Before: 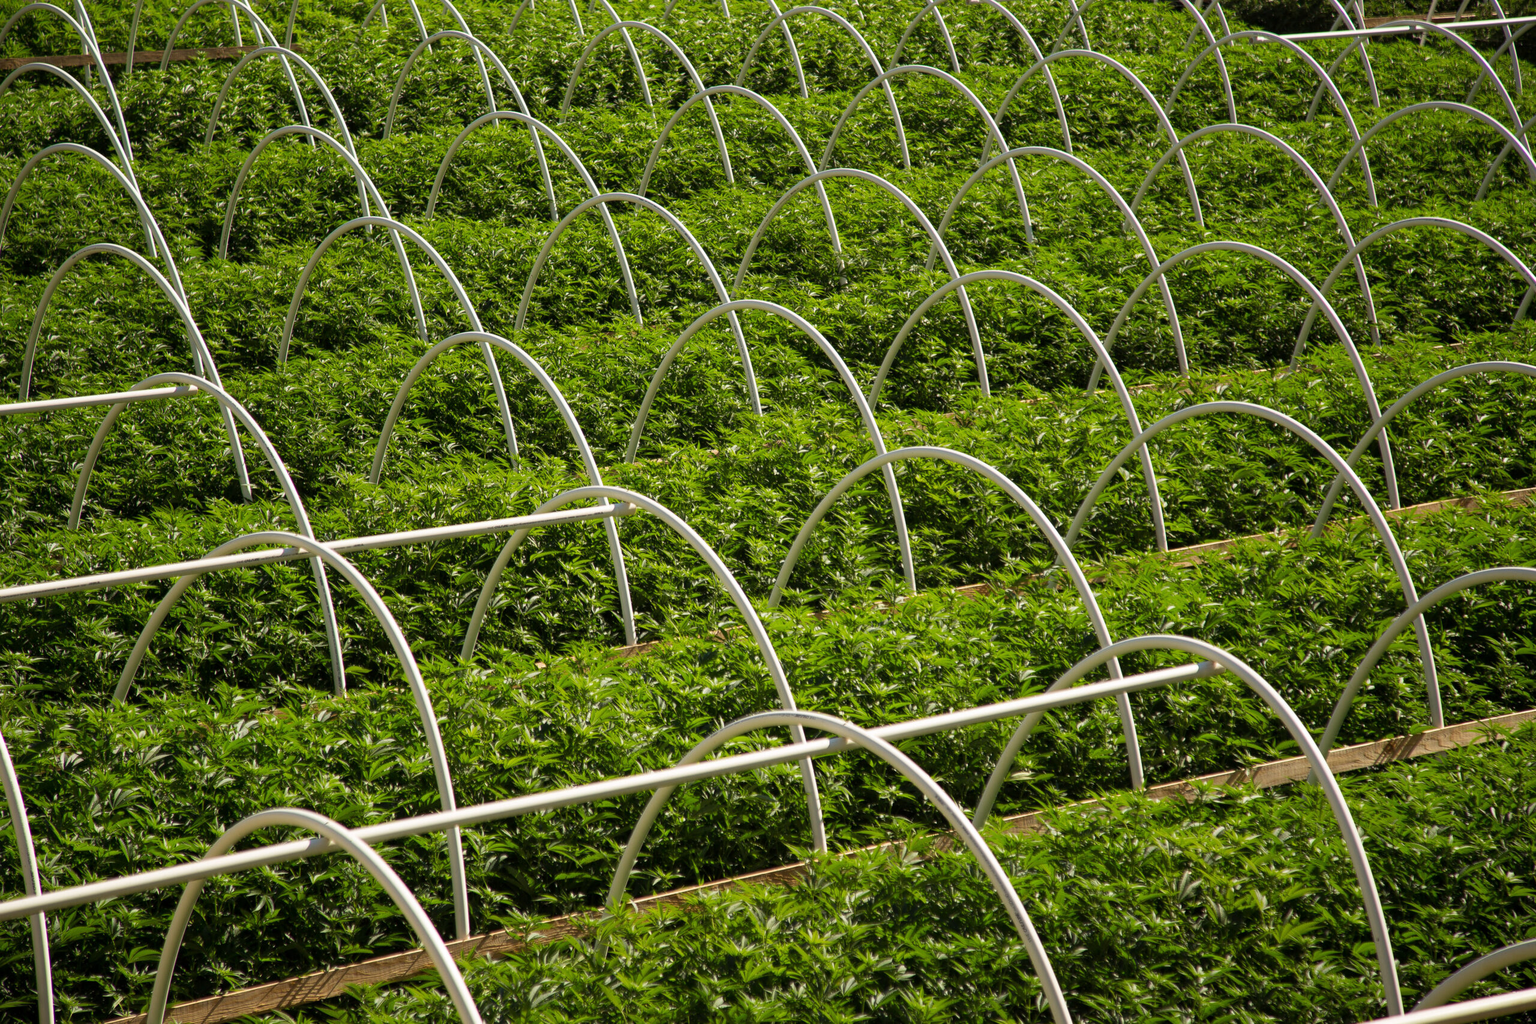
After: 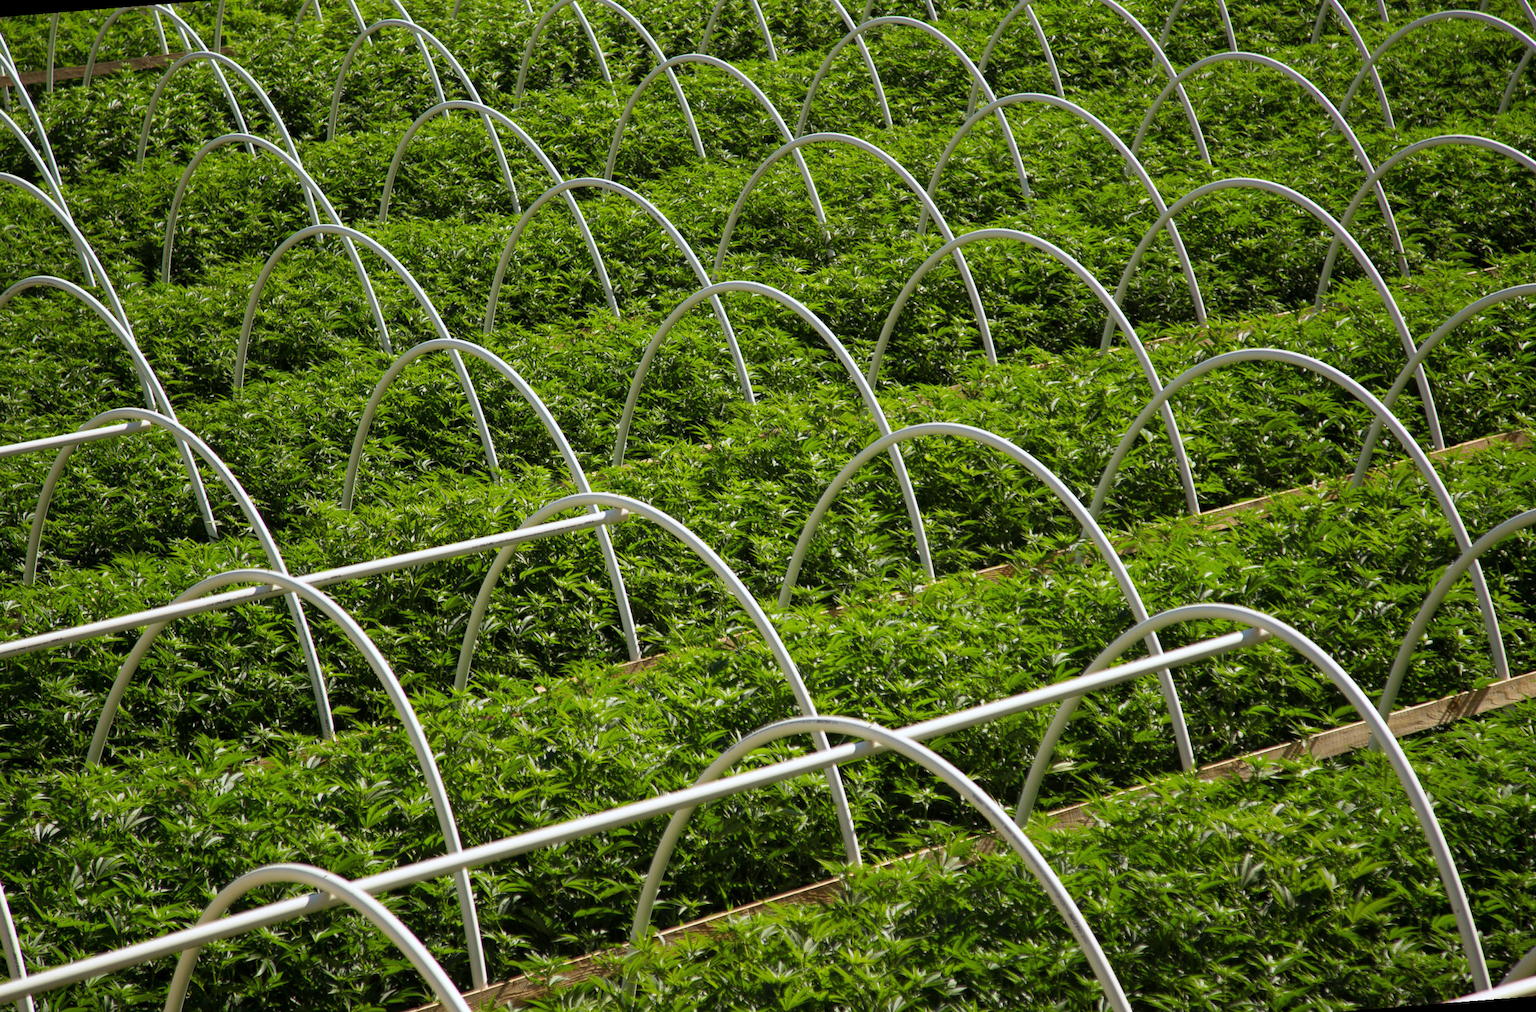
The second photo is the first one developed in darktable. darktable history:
rotate and perspective: rotation -4.57°, crop left 0.054, crop right 0.944, crop top 0.087, crop bottom 0.914
white balance: red 0.967, blue 1.049
